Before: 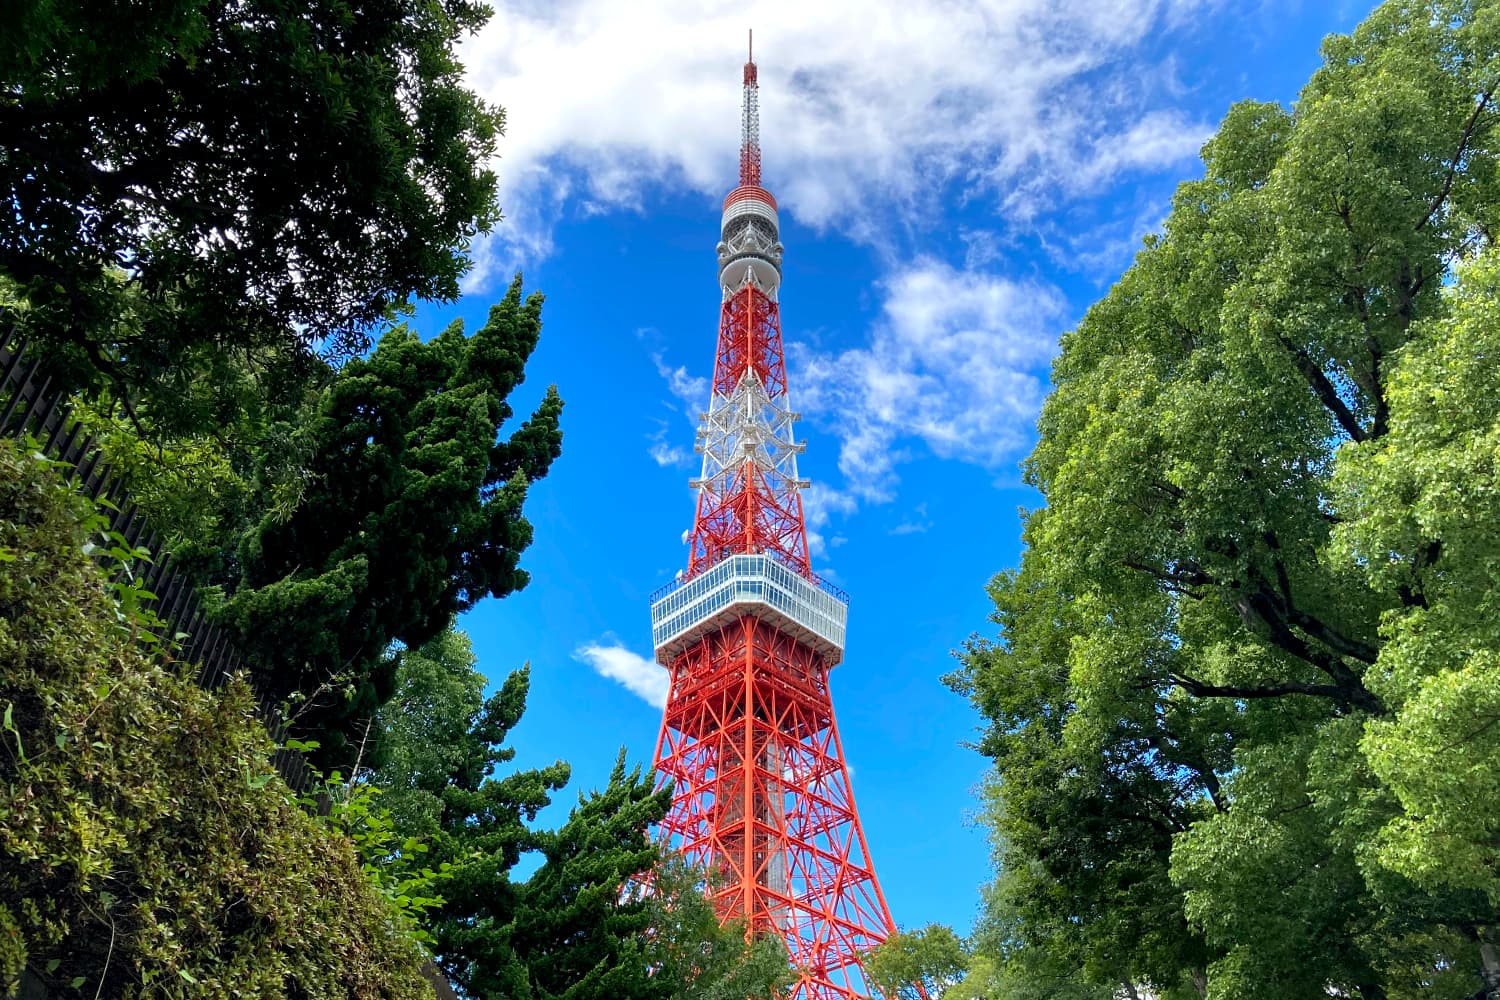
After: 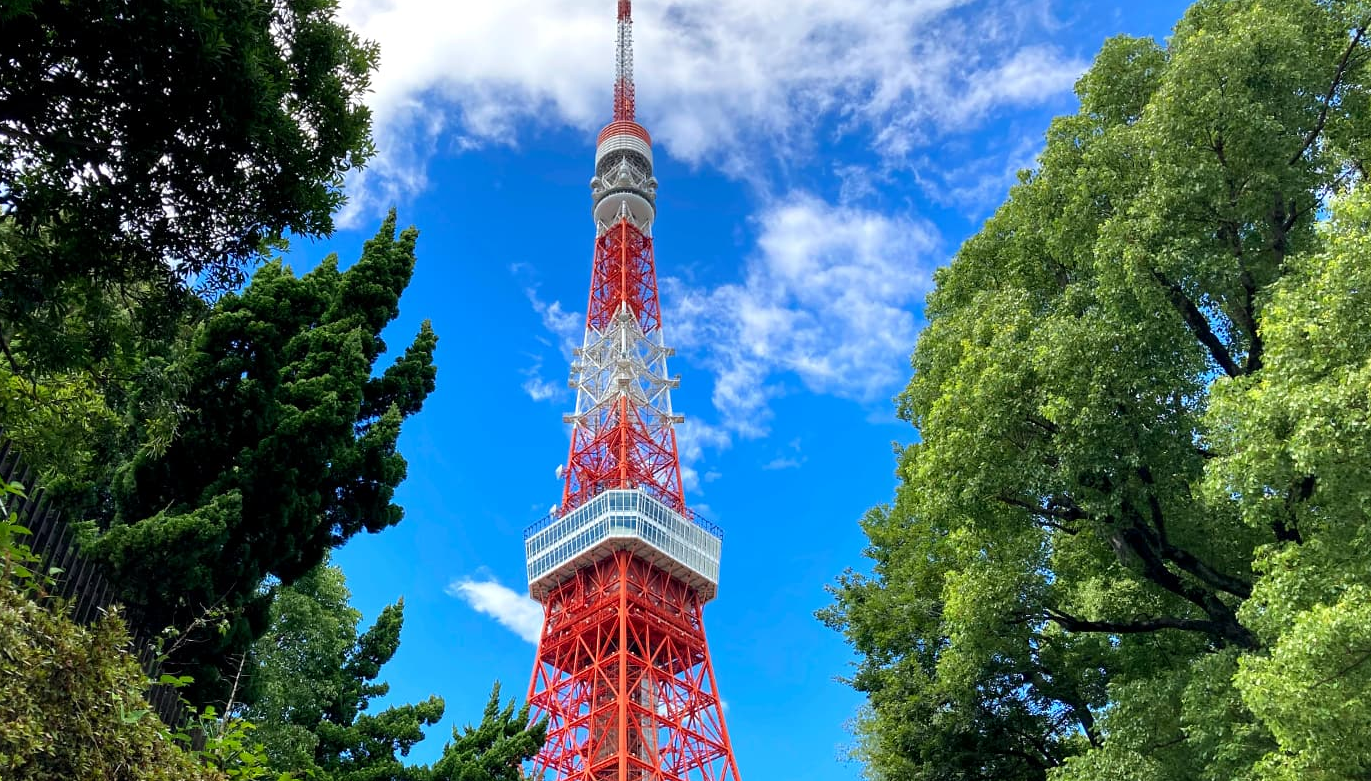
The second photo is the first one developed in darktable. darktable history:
crop: left 8.432%, top 6.591%, bottom 15.279%
